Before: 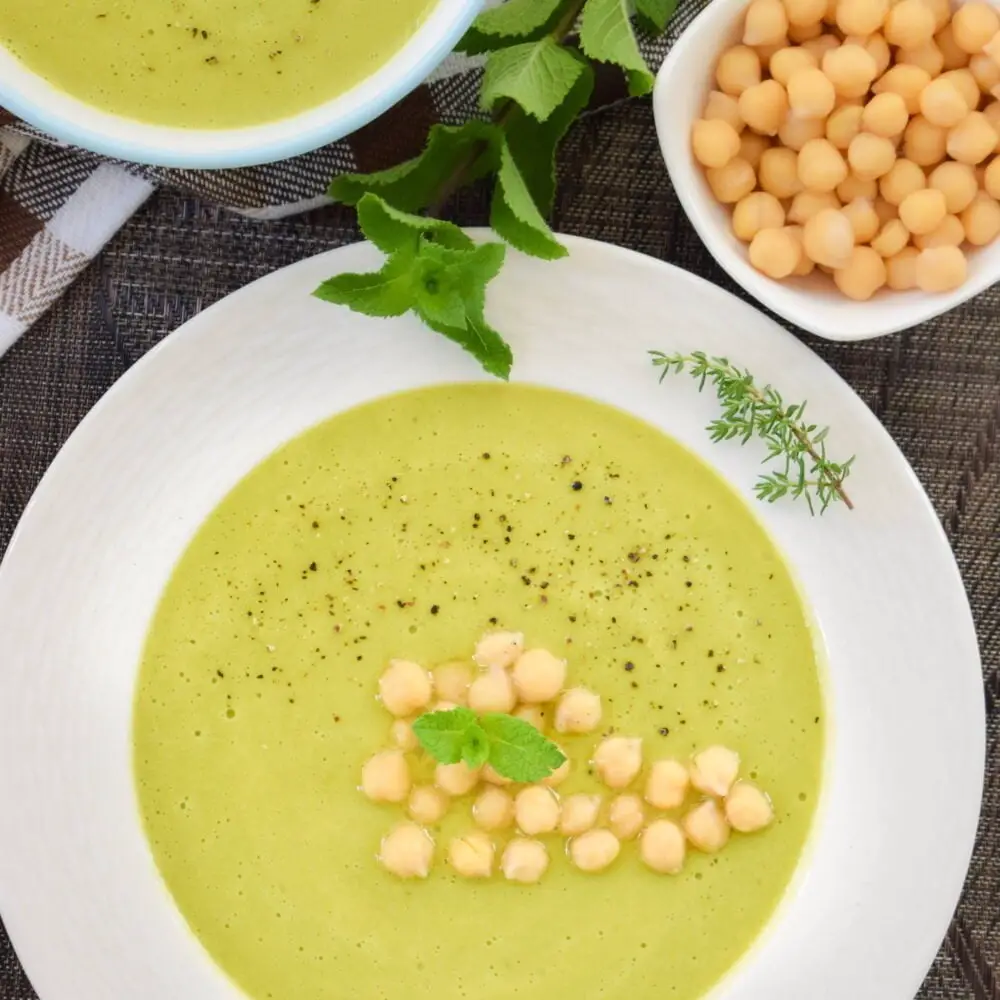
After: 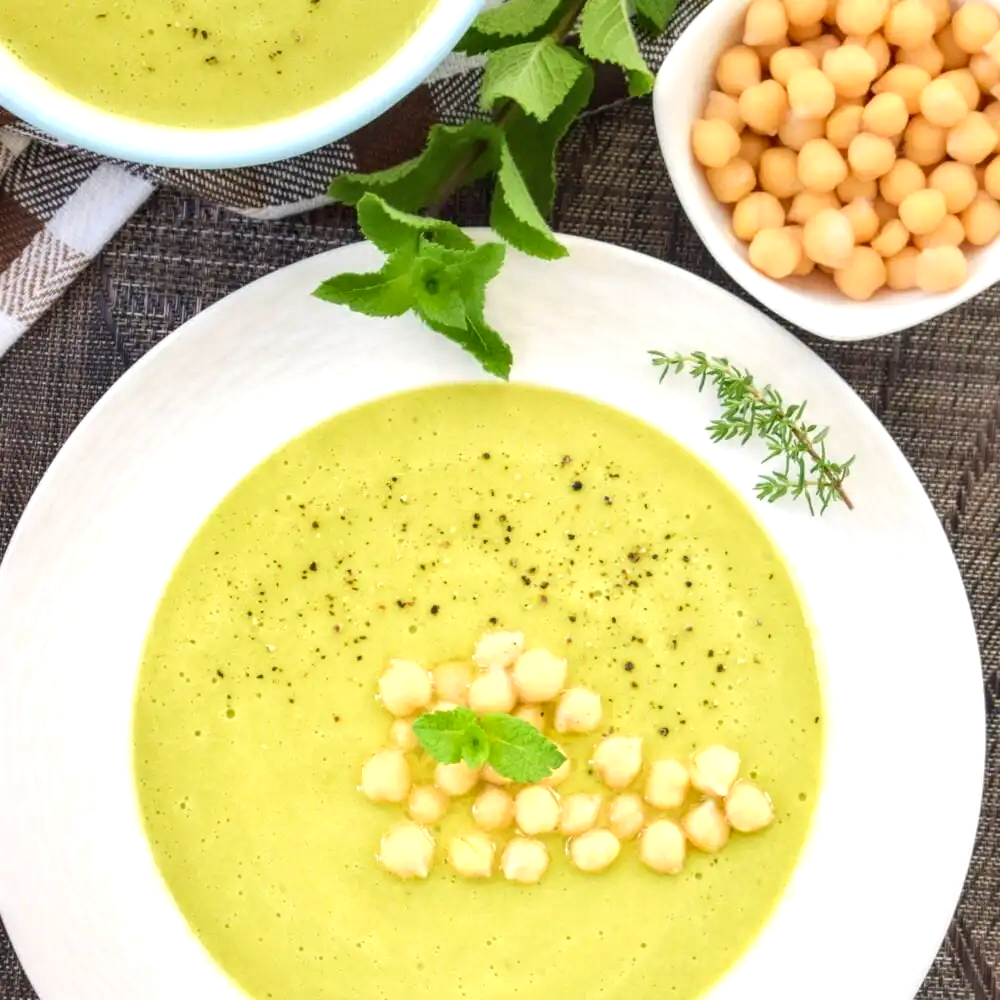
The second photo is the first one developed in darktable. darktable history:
local contrast: on, module defaults
exposure: black level correction 0.001, exposure 0.498 EV, compensate exposure bias true, compensate highlight preservation false
